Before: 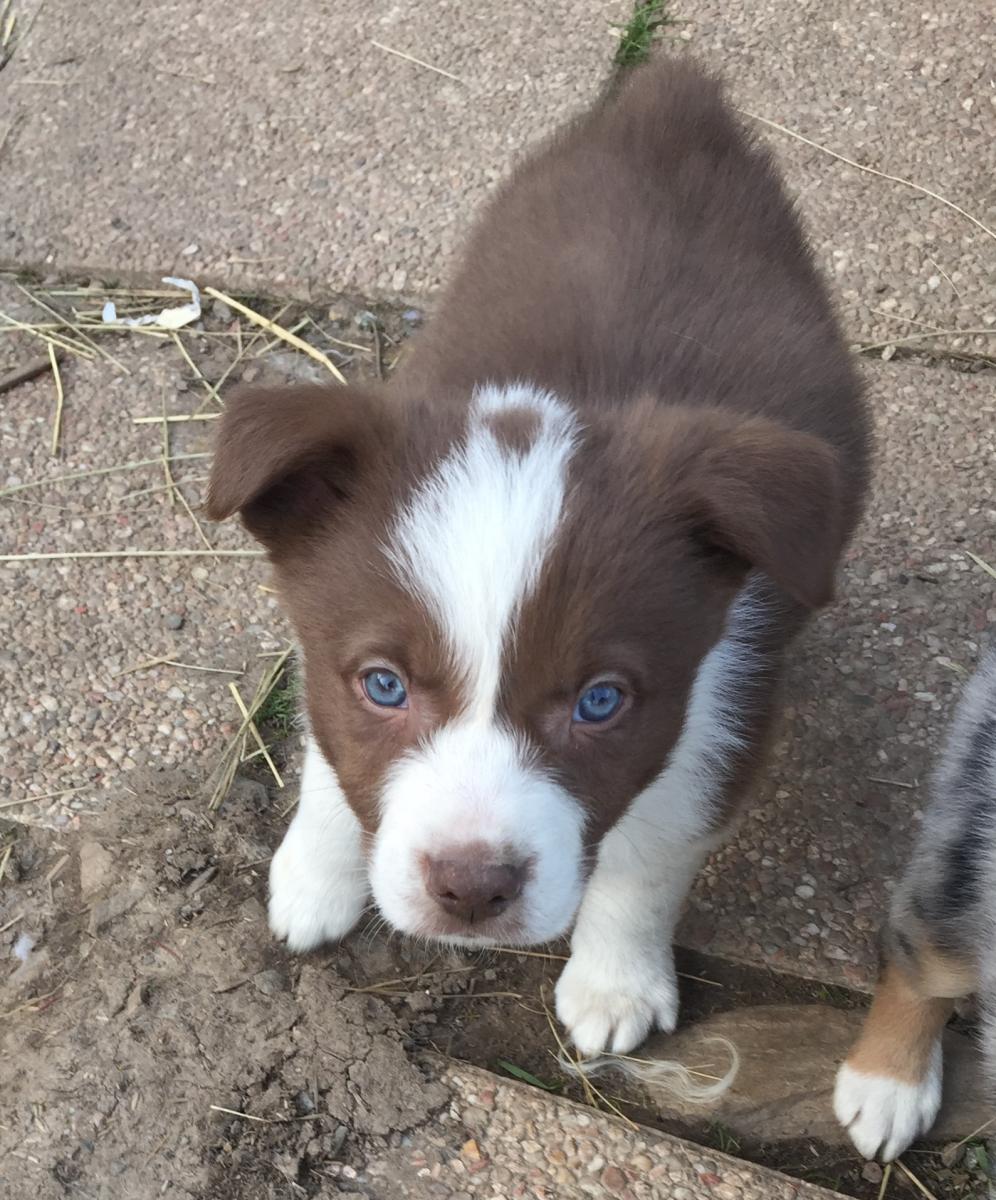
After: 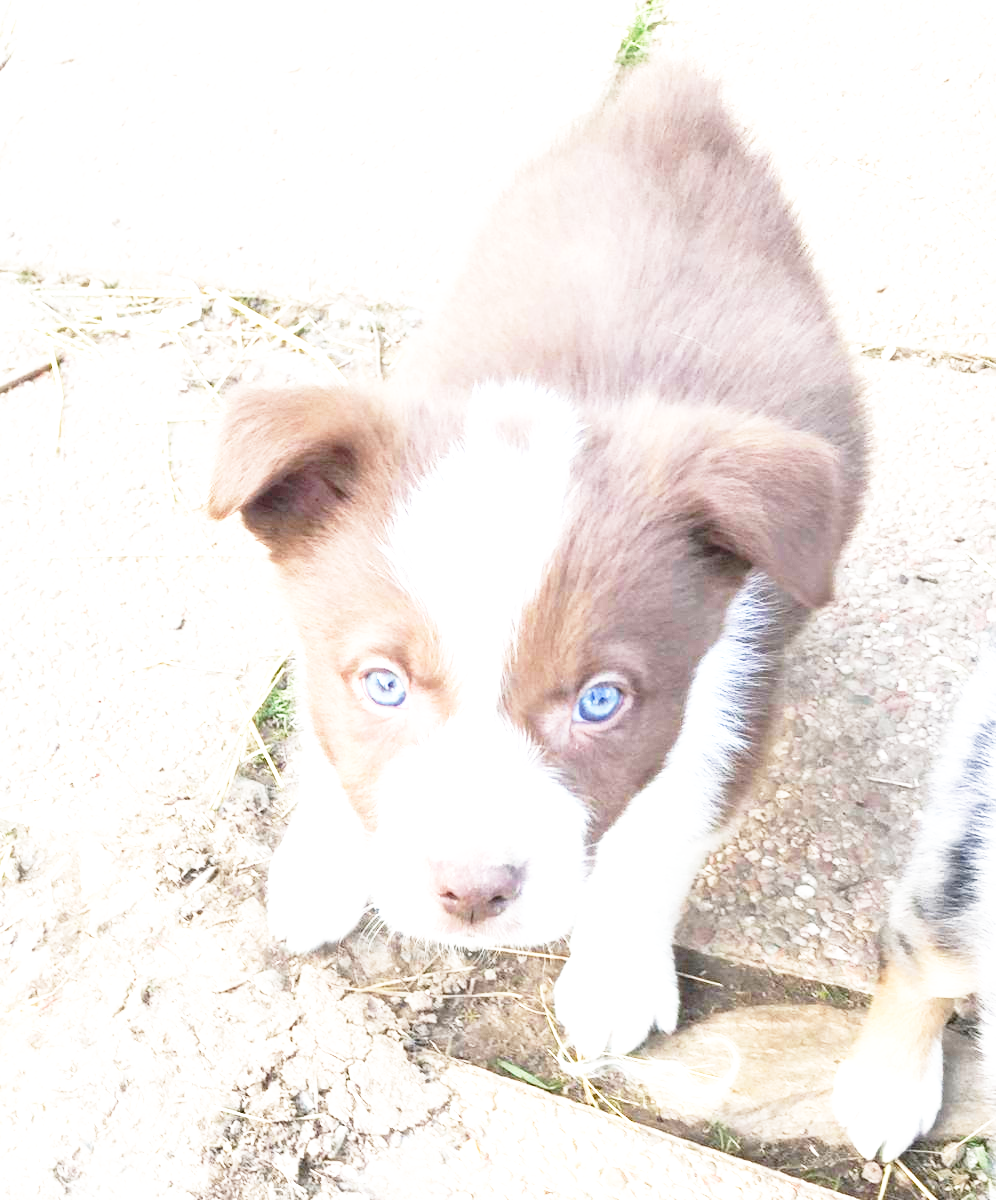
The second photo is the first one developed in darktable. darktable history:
base curve: curves: ch0 [(0, 0) (0.012, 0.01) (0.073, 0.168) (0.31, 0.711) (0.645, 0.957) (1, 1)], preserve colors none
exposure: black level correction 0, exposure 1.951 EV, compensate highlight preservation false
